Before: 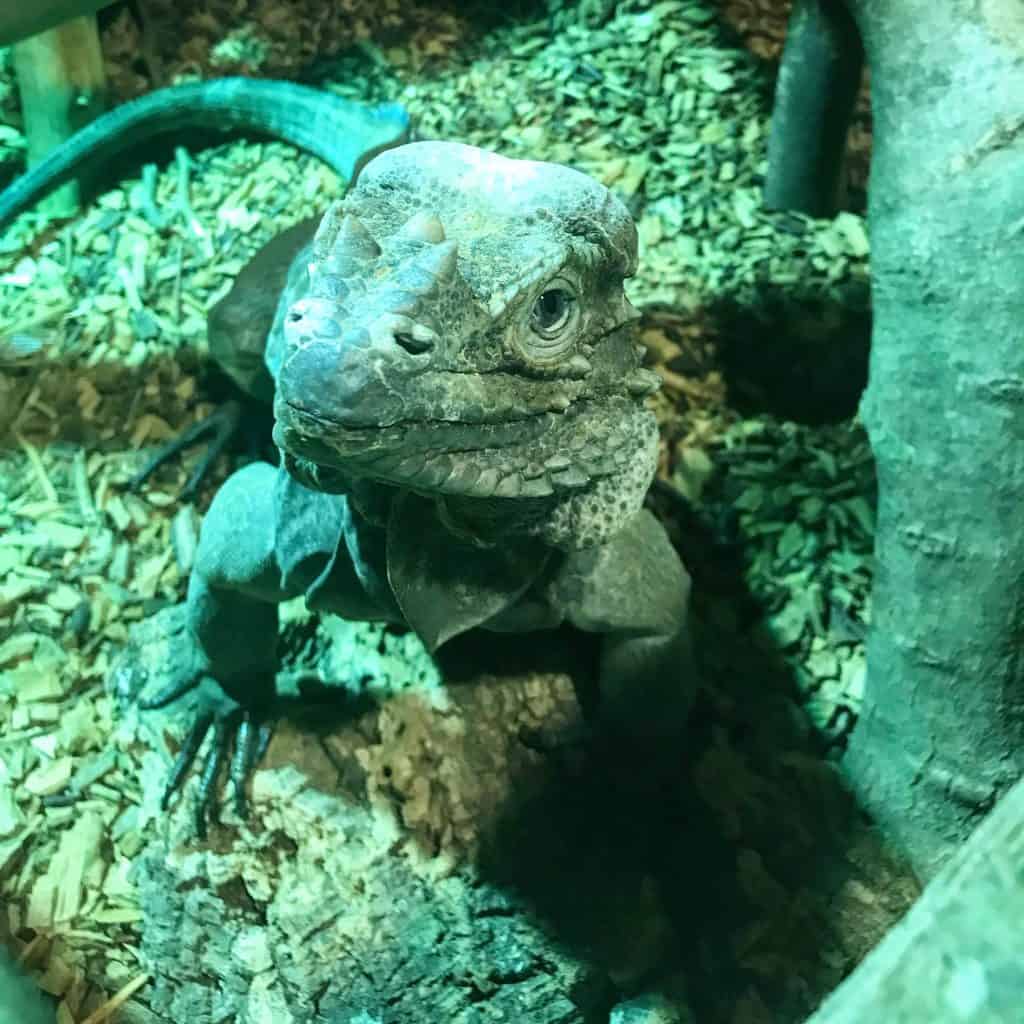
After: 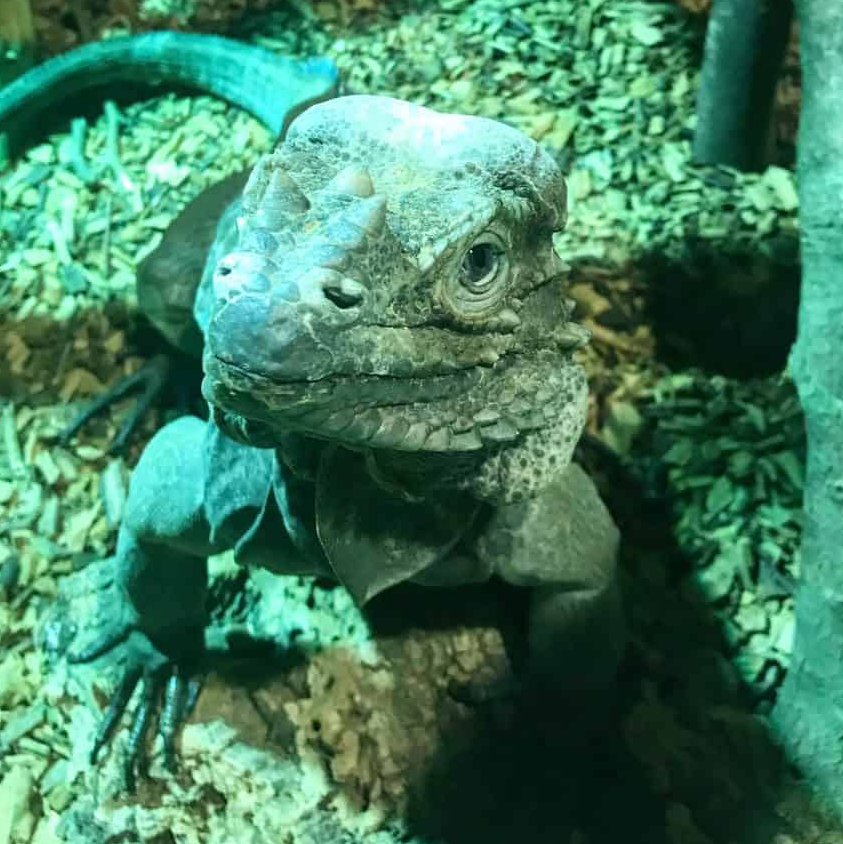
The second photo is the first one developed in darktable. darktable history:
crop and rotate: left 7.02%, top 4.542%, right 10.568%, bottom 12.975%
